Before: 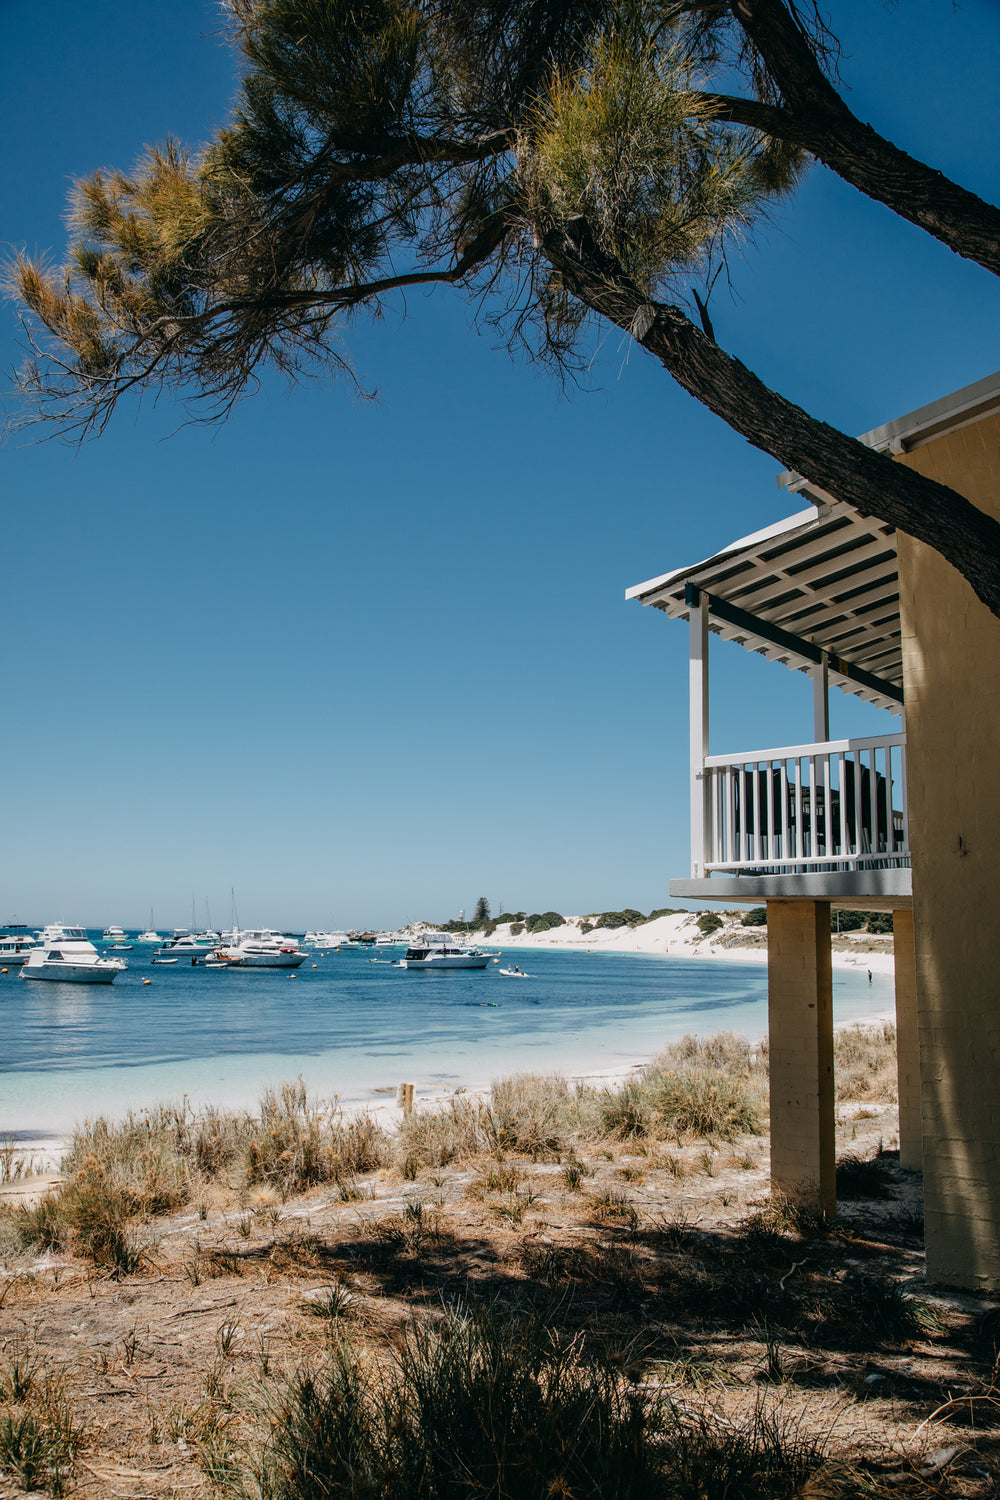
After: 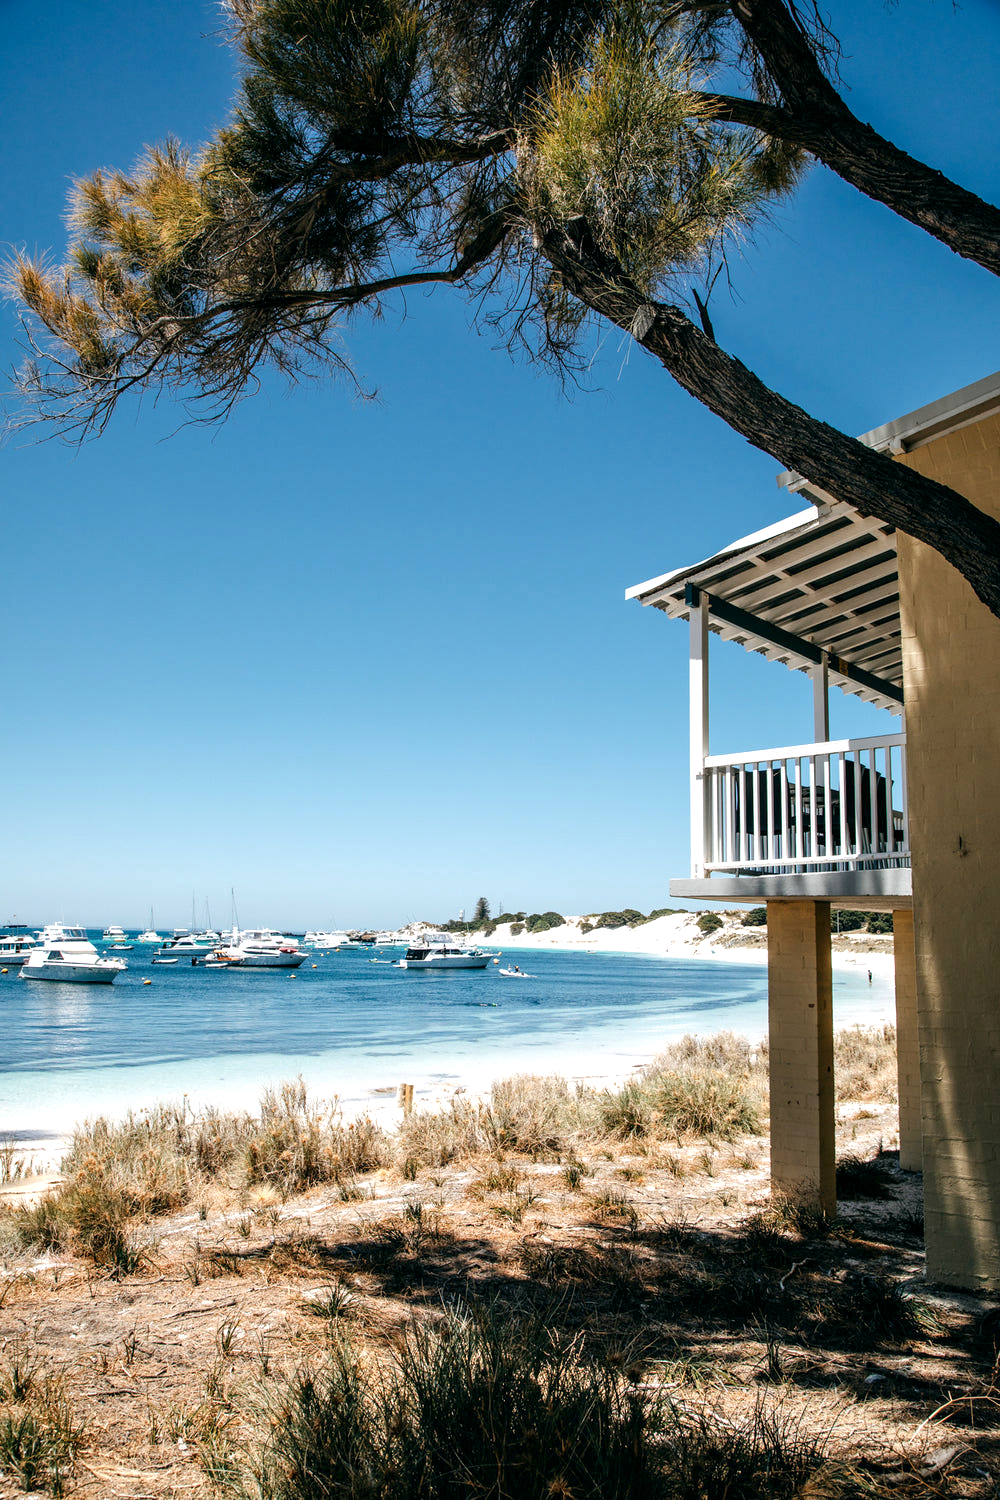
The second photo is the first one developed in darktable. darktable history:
local contrast: highlights 105%, shadows 98%, detail 120%, midtone range 0.2
exposure: black level correction 0.001, exposure 0.674 EV, compensate highlight preservation false
tone equalizer: edges refinement/feathering 500, mask exposure compensation -1.57 EV, preserve details no
